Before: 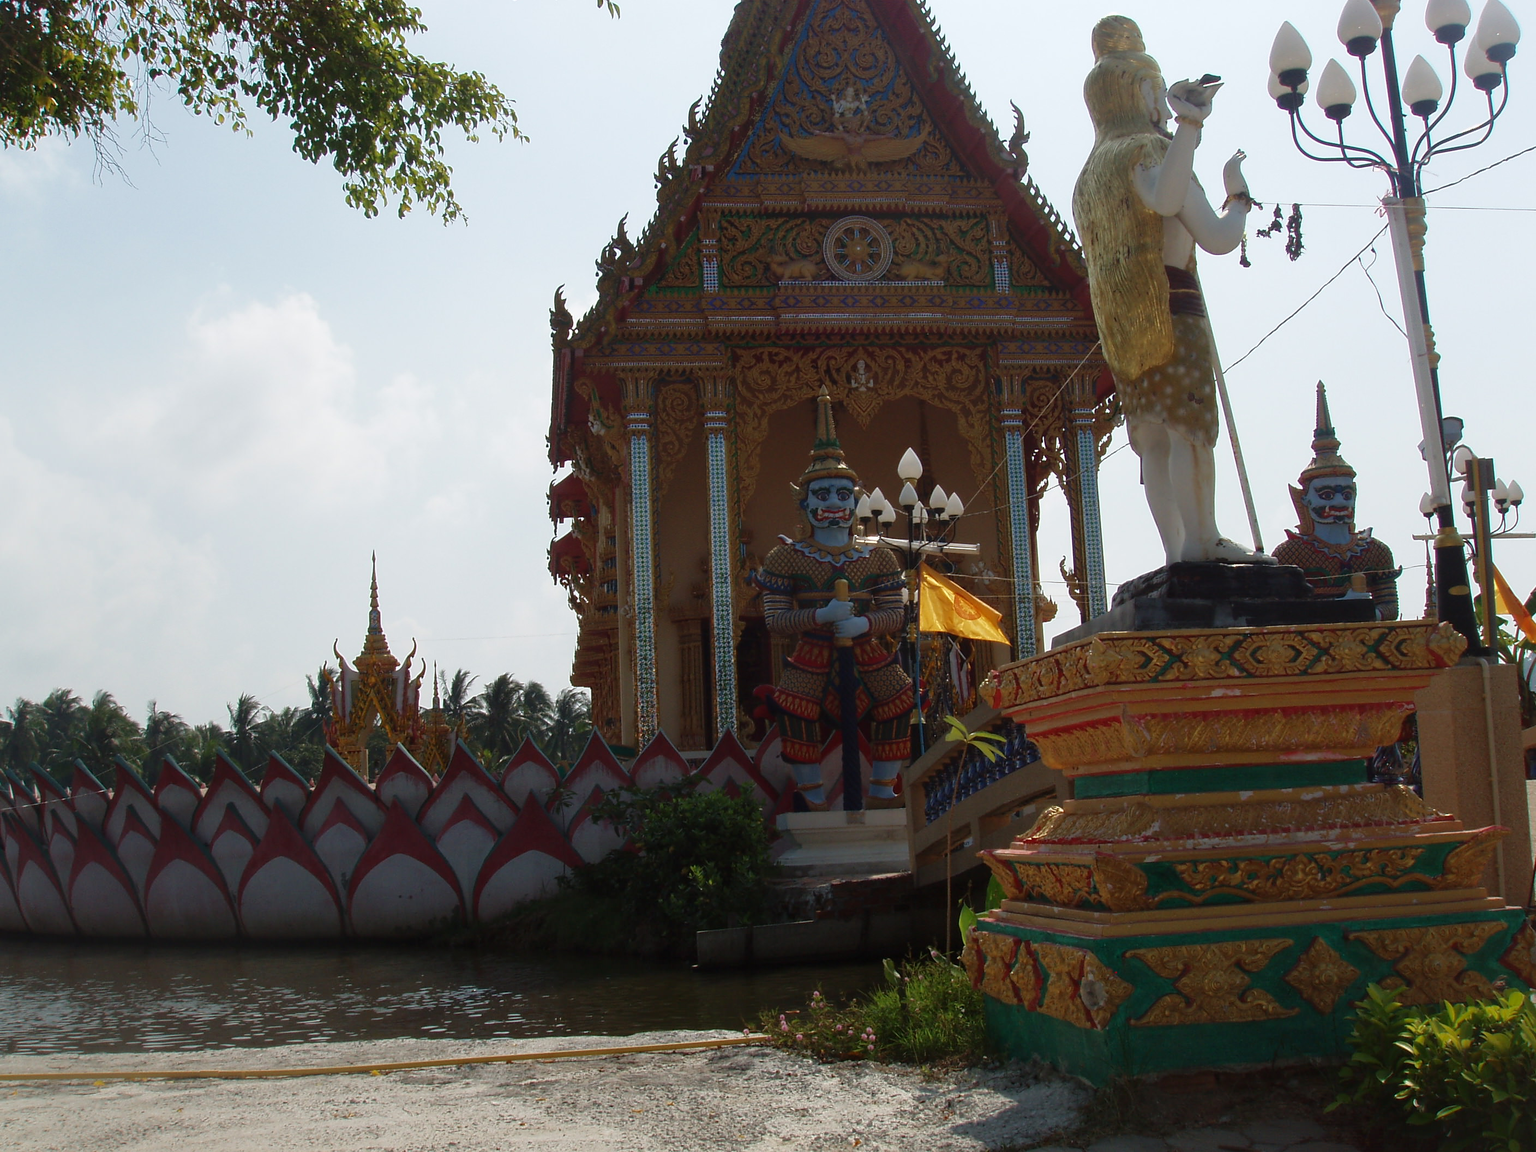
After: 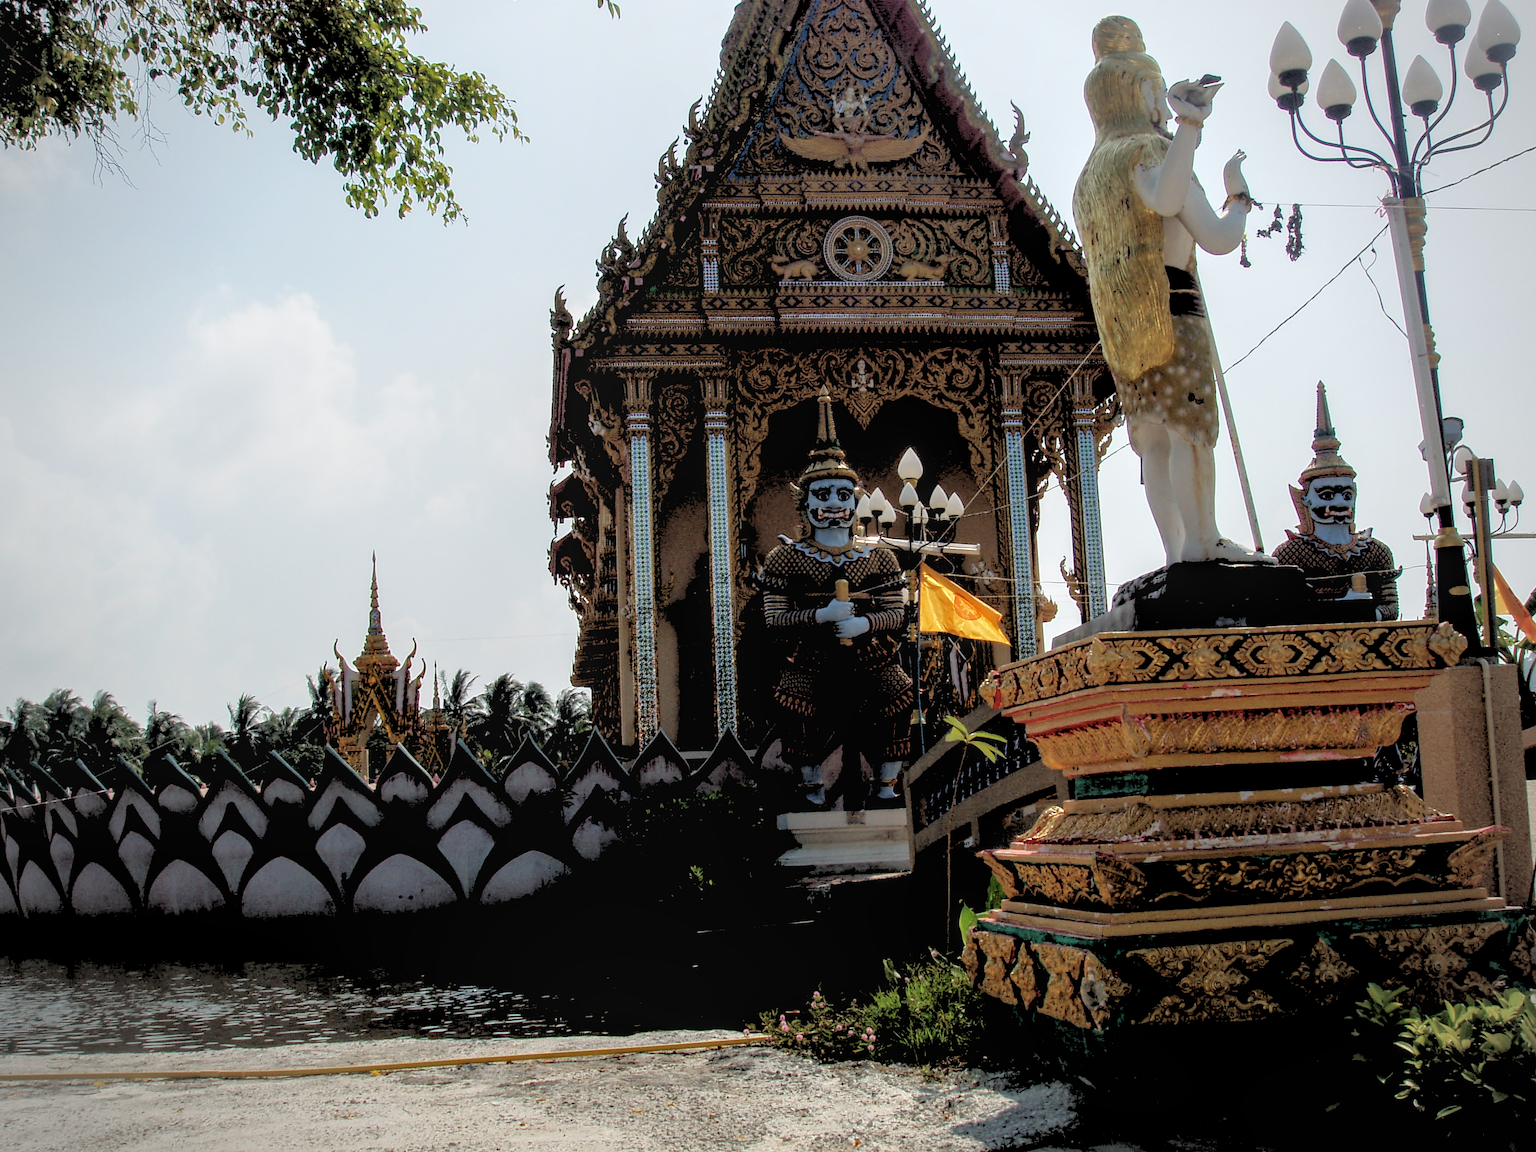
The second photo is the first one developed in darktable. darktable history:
rgb levels: levels [[0.027, 0.429, 0.996], [0, 0.5, 1], [0, 0.5, 1]]
vignetting: fall-off radius 45%, brightness -0.33
local contrast: detail 130%
